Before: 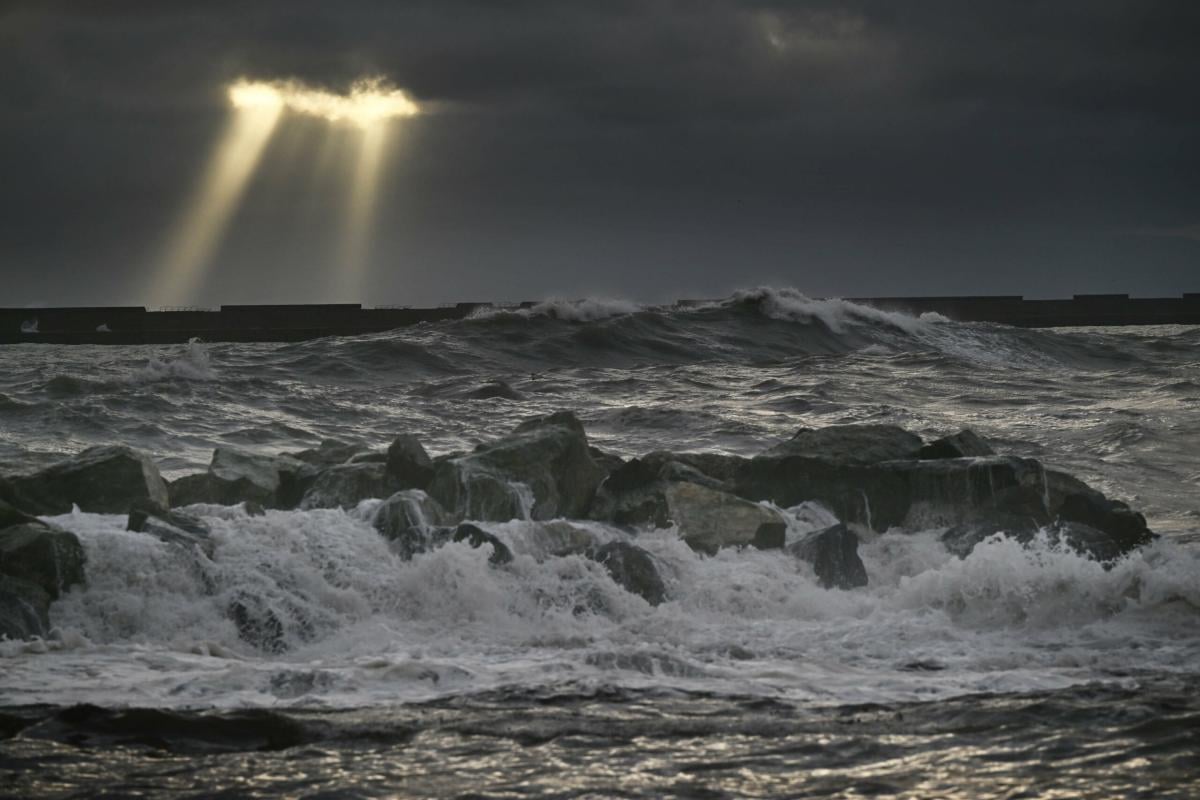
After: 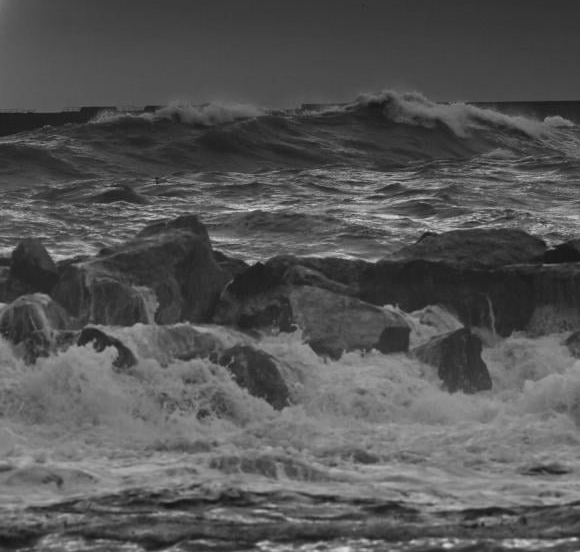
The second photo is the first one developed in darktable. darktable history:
color zones: curves: ch1 [(0, -0.014) (0.143, -0.013) (0.286, -0.013) (0.429, -0.016) (0.571, -0.019) (0.714, -0.015) (0.857, 0.002) (1, -0.014)]
crop: left 31.353%, top 24.524%, right 20.262%, bottom 6.37%
